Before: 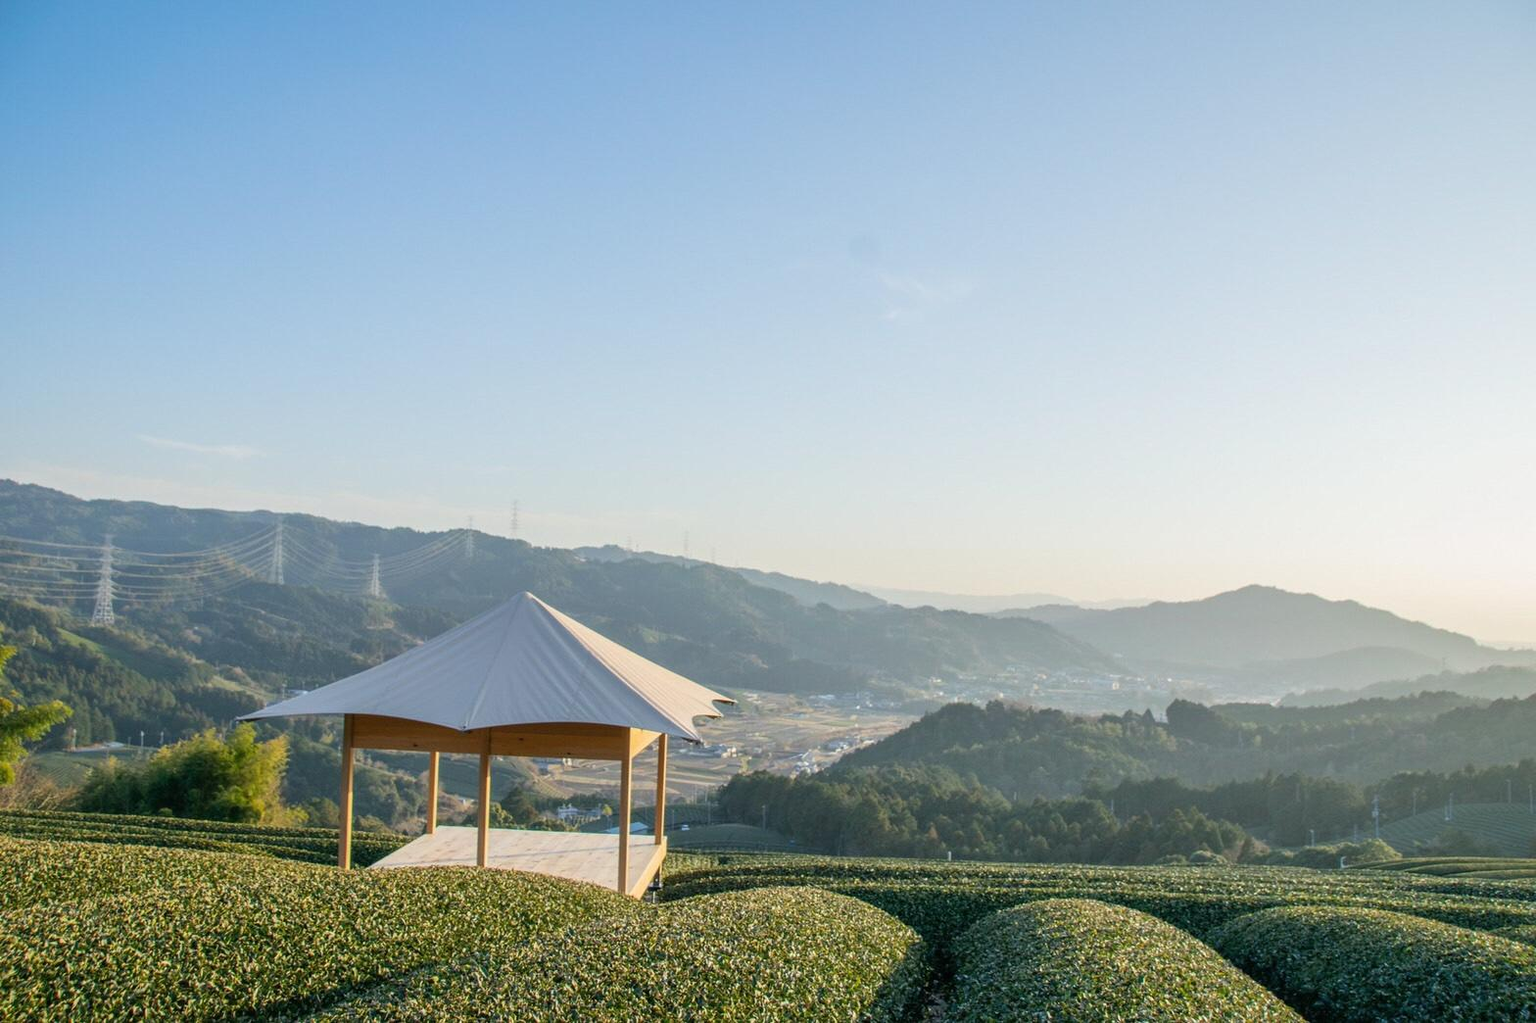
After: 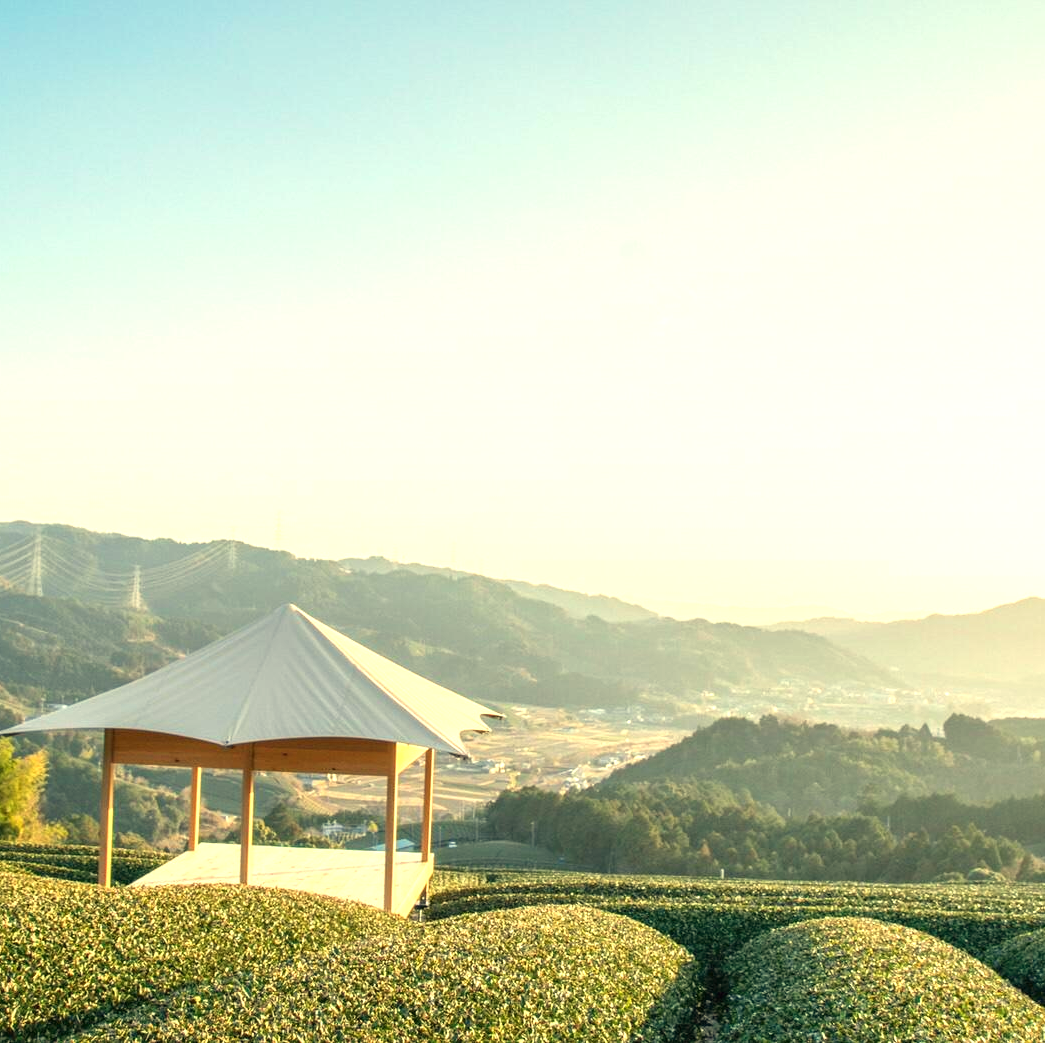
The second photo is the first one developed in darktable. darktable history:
white balance: red 1.08, blue 0.791
exposure: black level correction 0, exposure 0.953 EV, compensate exposure bias true, compensate highlight preservation false
crop and rotate: left 15.754%, right 17.579%
